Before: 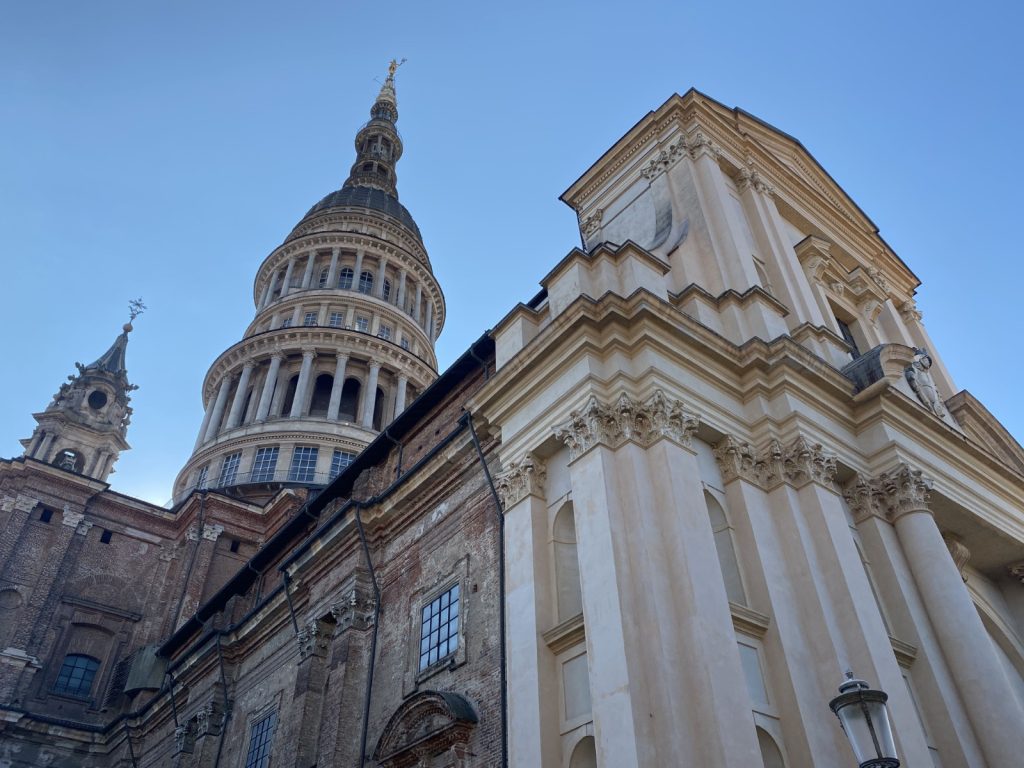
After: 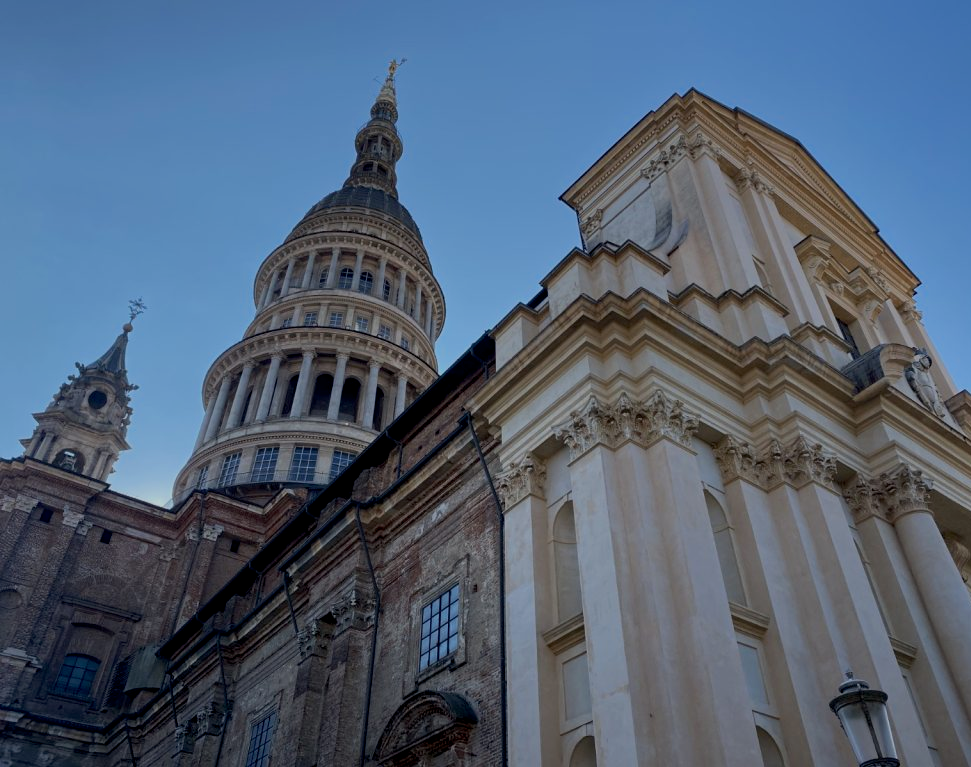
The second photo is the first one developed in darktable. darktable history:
tone equalizer: -8 EV -1.84 EV, -7 EV -1.16 EV, -6 EV -1.62 EV, smoothing diameter 25%, edges refinement/feathering 10, preserve details guided filter
exposure: black level correction 0.009, exposure -0.637 EV, compensate highlight preservation false
crop and rotate: right 5.167%
color balance rgb: shadows fall-off 101%, linear chroma grading › mid-tones 7.63%, perceptual saturation grading › mid-tones 11.68%, mask middle-gray fulcrum 22.45%, global vibrance 10.11%, saturation formula JzAzBz (2021)
